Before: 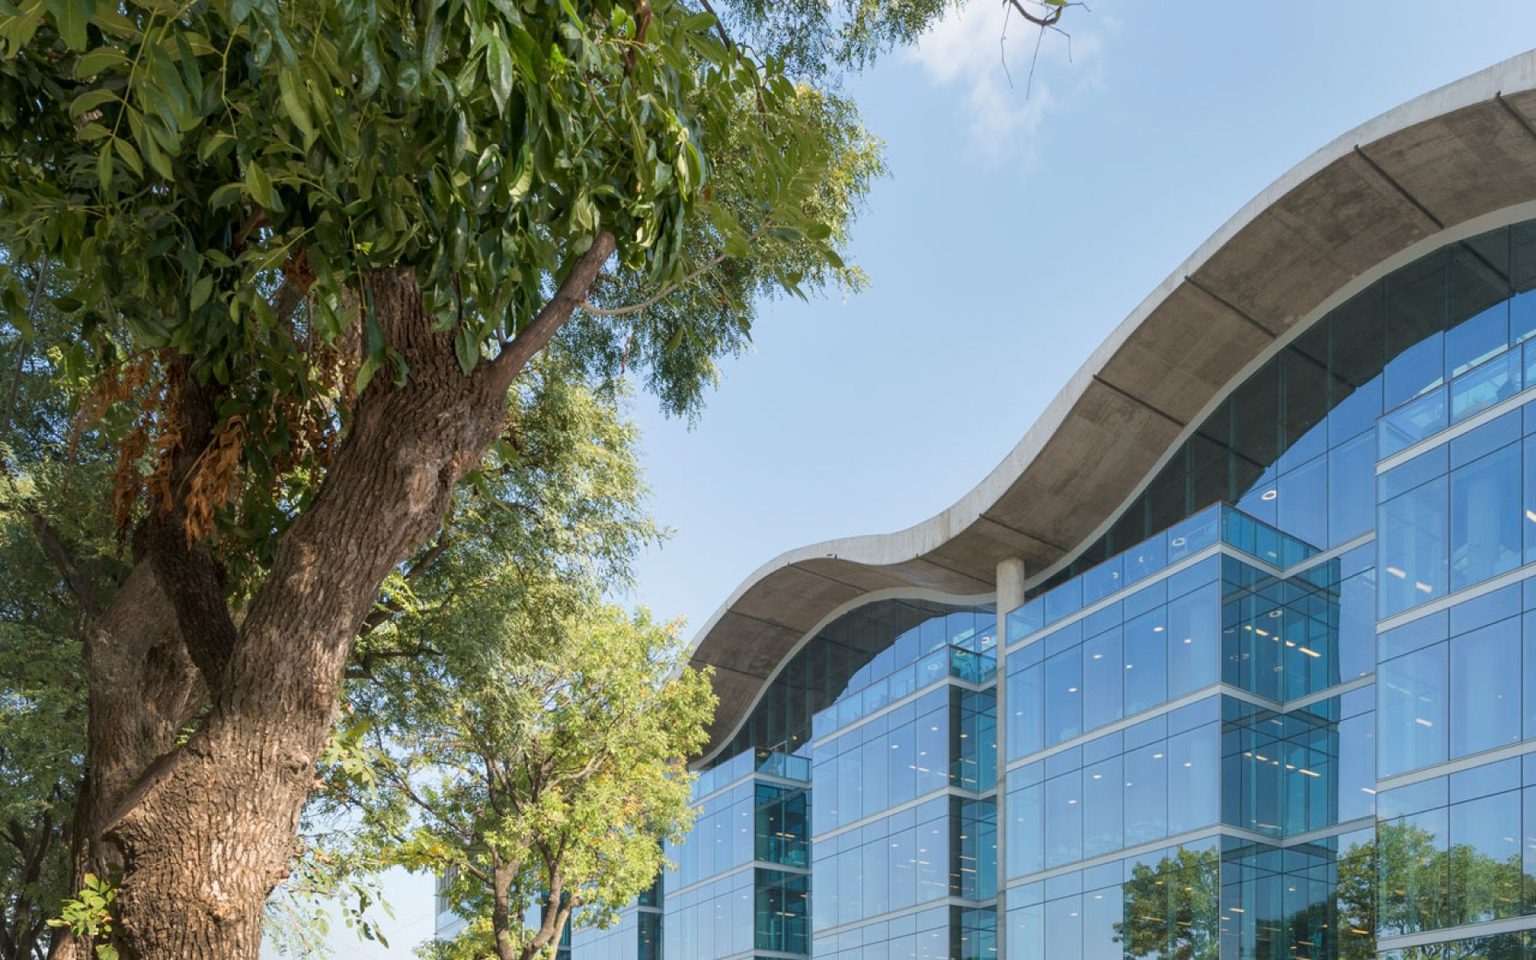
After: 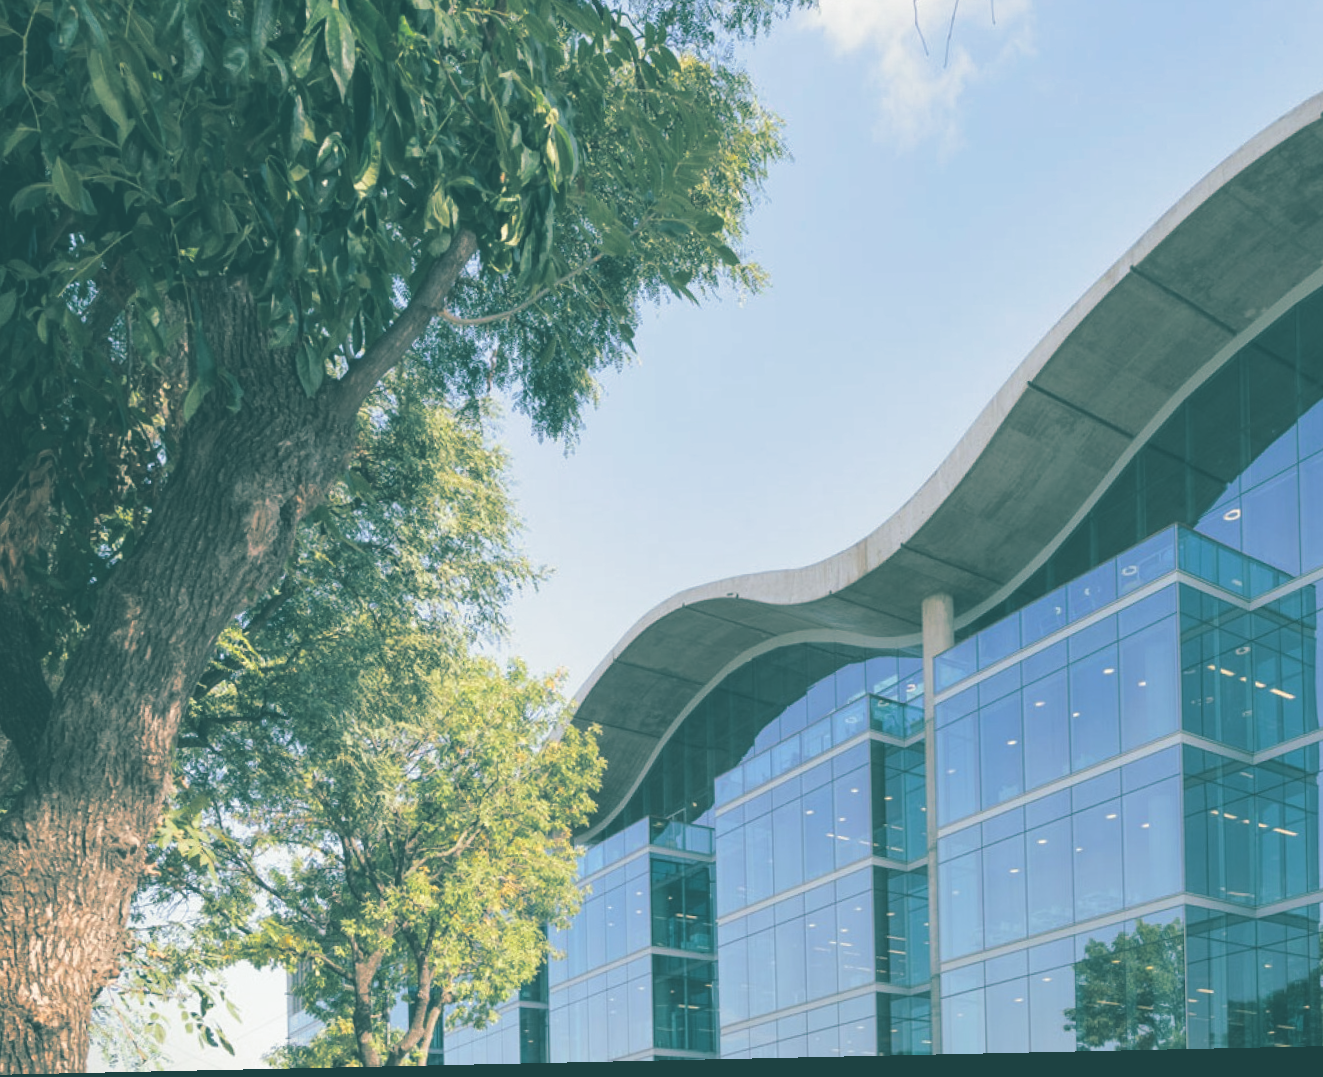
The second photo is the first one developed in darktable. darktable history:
crop and rotate: left 13.15%, top 5.251%, right 12.609%
split-toning: shadows › hue 186.43°, highlights › hue 49.29°, compress 30.29%
exposure: black level correction -0.041, exposure 0.064 EV, compensate highlight preservation false
rotate and perspective: rotation -1.24°, automatic cropping off
